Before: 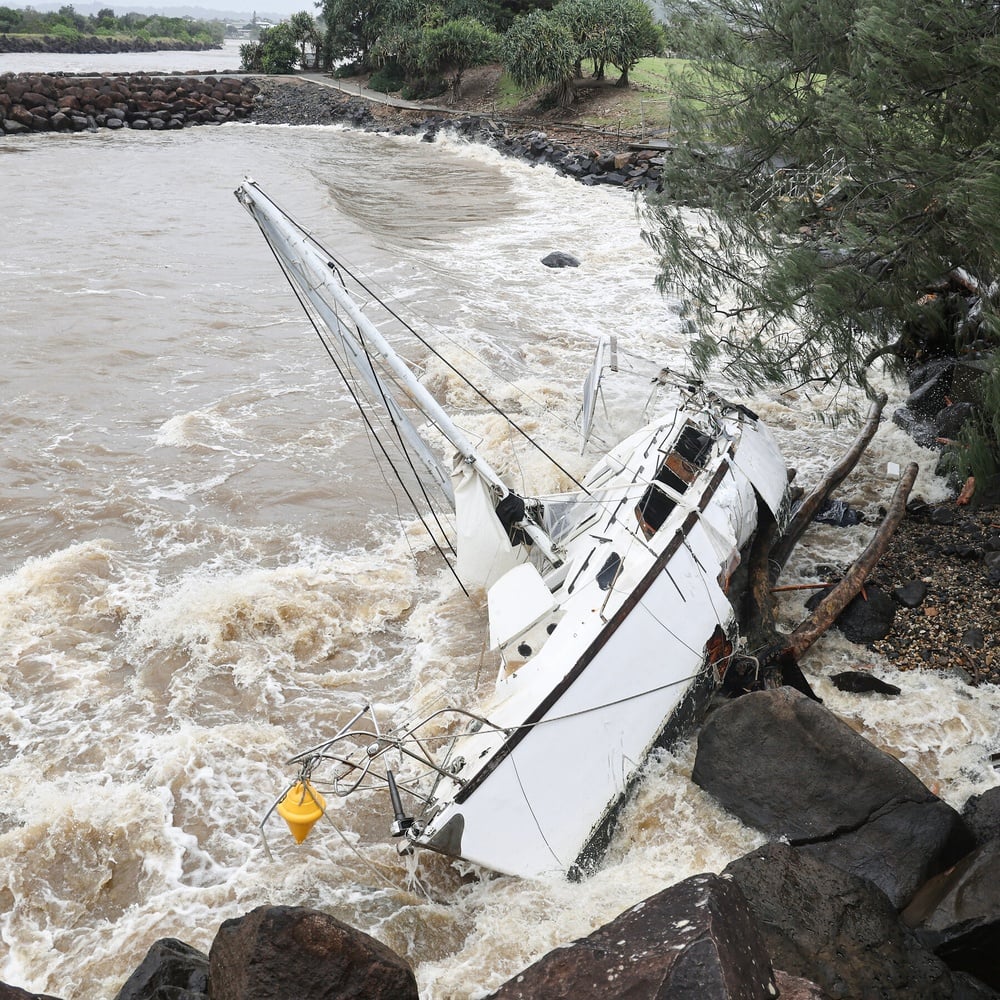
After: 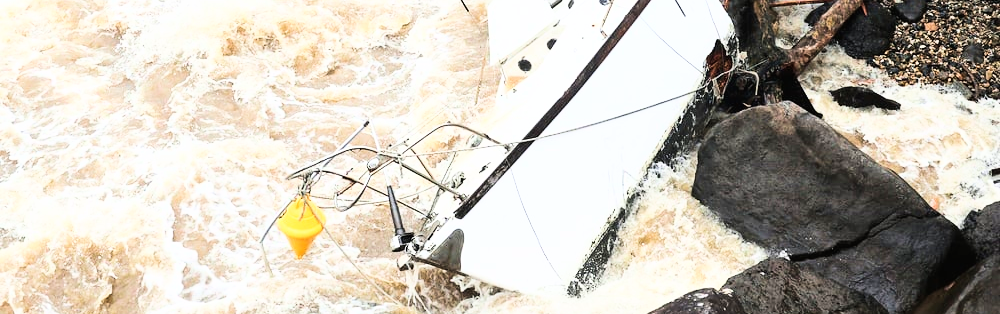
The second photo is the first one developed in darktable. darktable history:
base curve: curves: ch0 [(0, 0) (0.007, 0.004) (0.027, 0.03) (0.046, 0.07) (0.207, 0.54) (0.442, 0.872) (0.673, 0.972) (1, 1)]
crop and rotate: top 58.514%, bottom 9.99%
levels: white 99.96%
exposure: compensate exposure bias true, compensate highlight preservation false
velvia: on, module defaults
